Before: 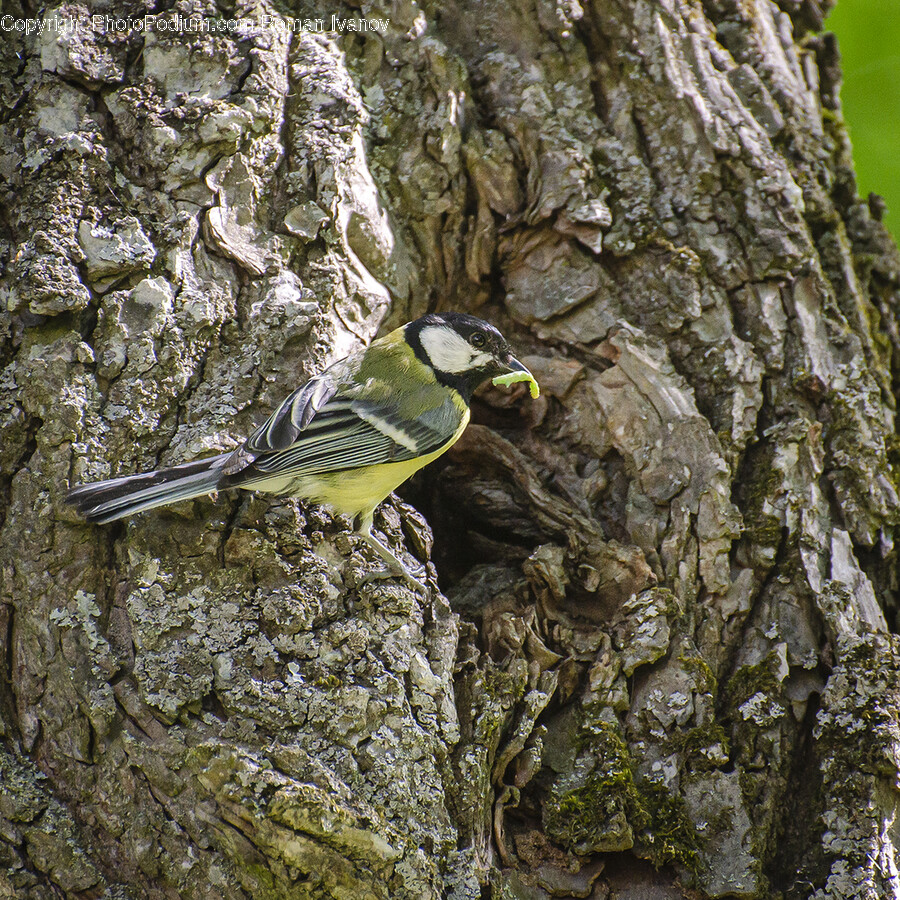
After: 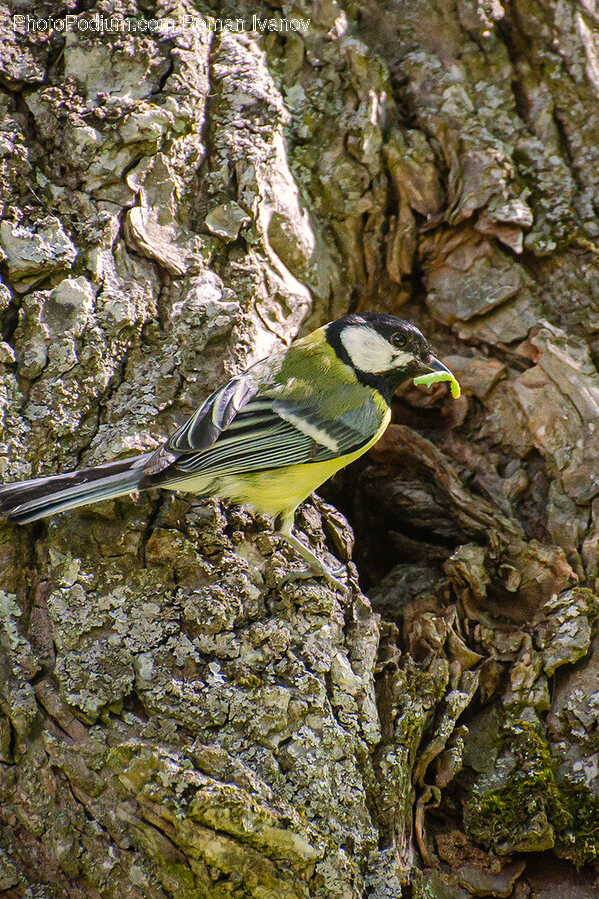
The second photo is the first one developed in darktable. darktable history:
color correction: highlights a* 0.816, highlights b* 2.78, saturation 1.1
crop and rotate: left 8.786%, right 24.548%
